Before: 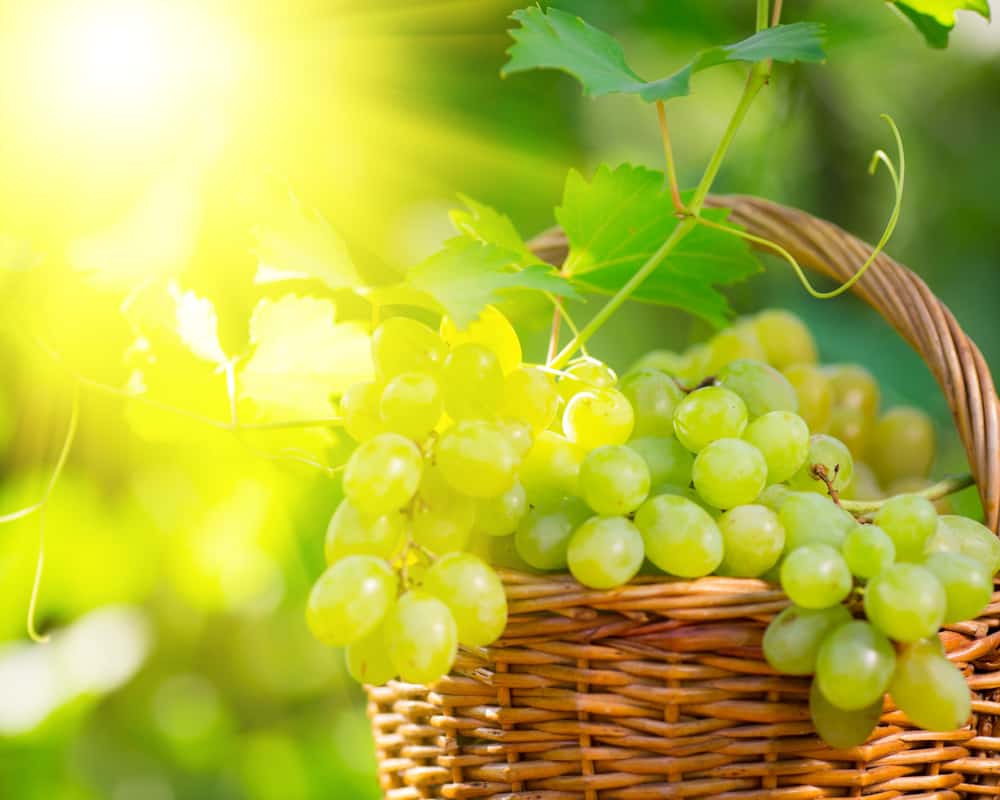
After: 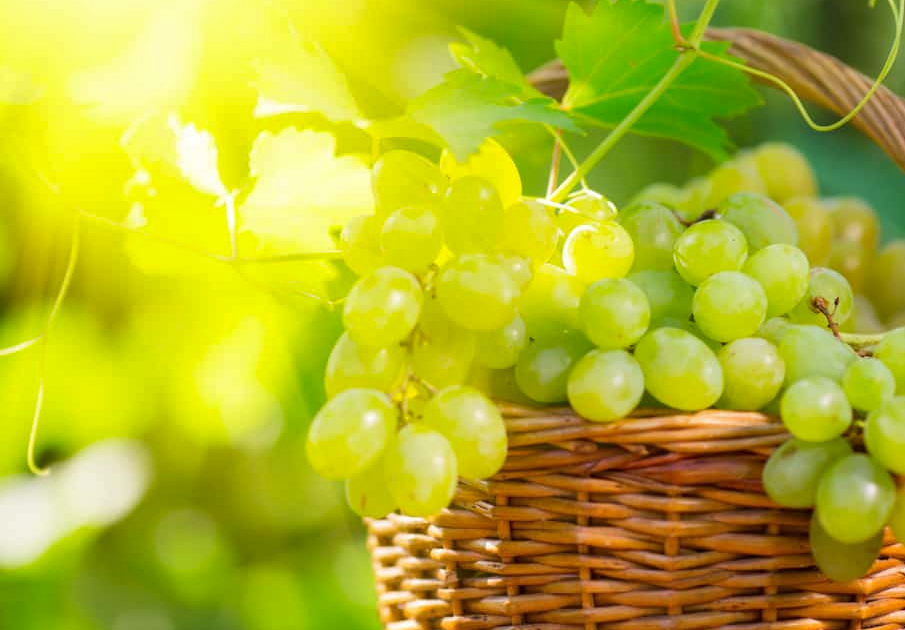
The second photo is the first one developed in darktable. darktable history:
shadows and highlights: shadows 49, highlights -41, soften with gaussian
crop: top 20.916%, right 9.437%, bottom 0.316%
